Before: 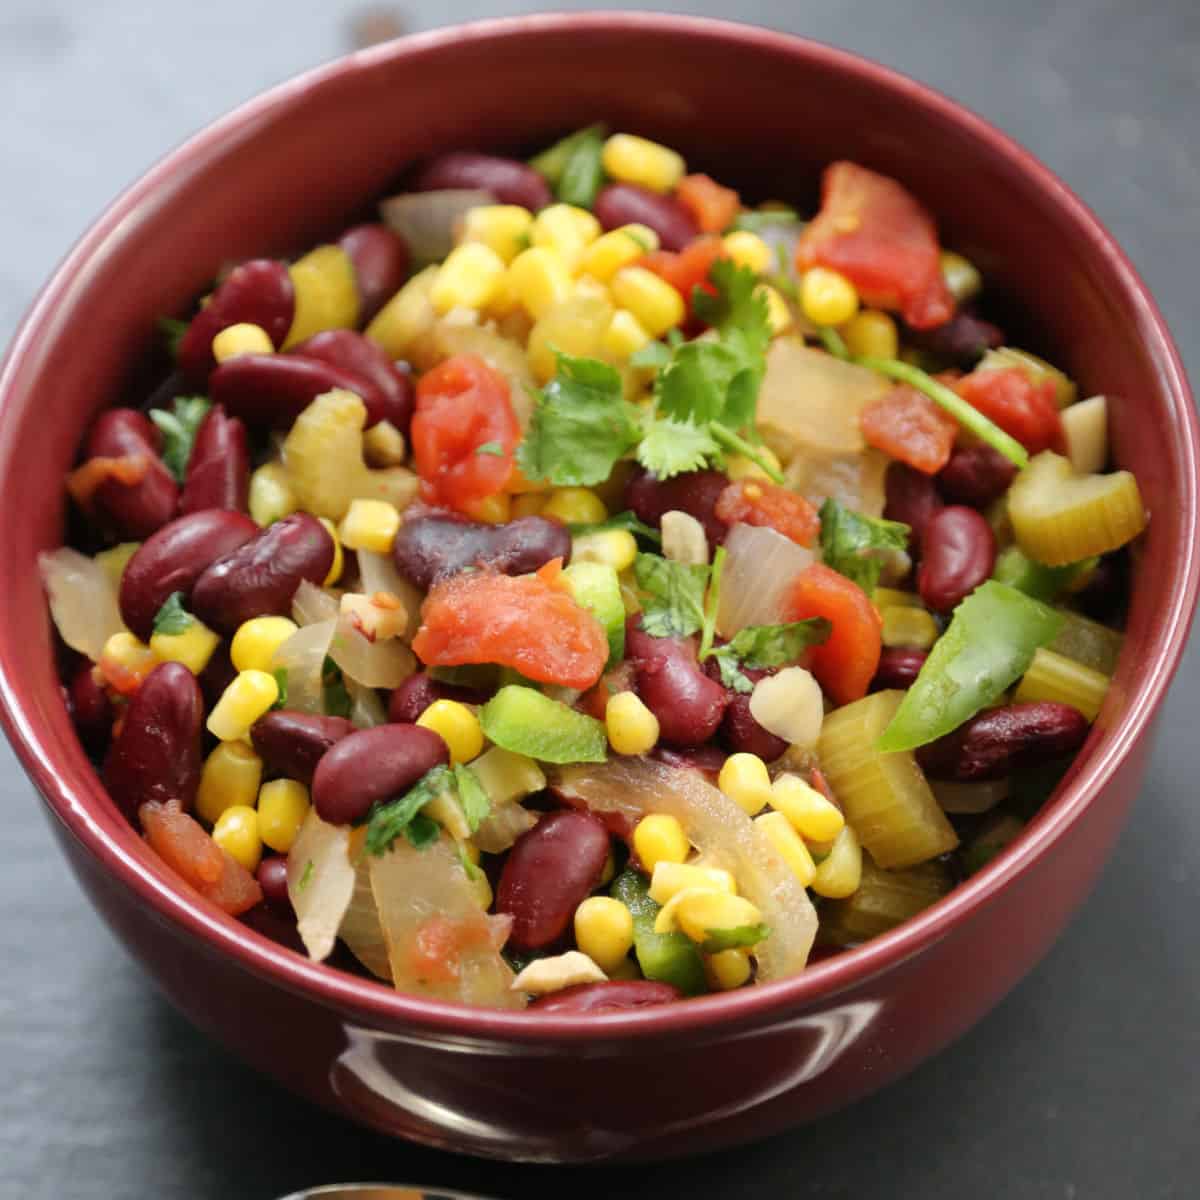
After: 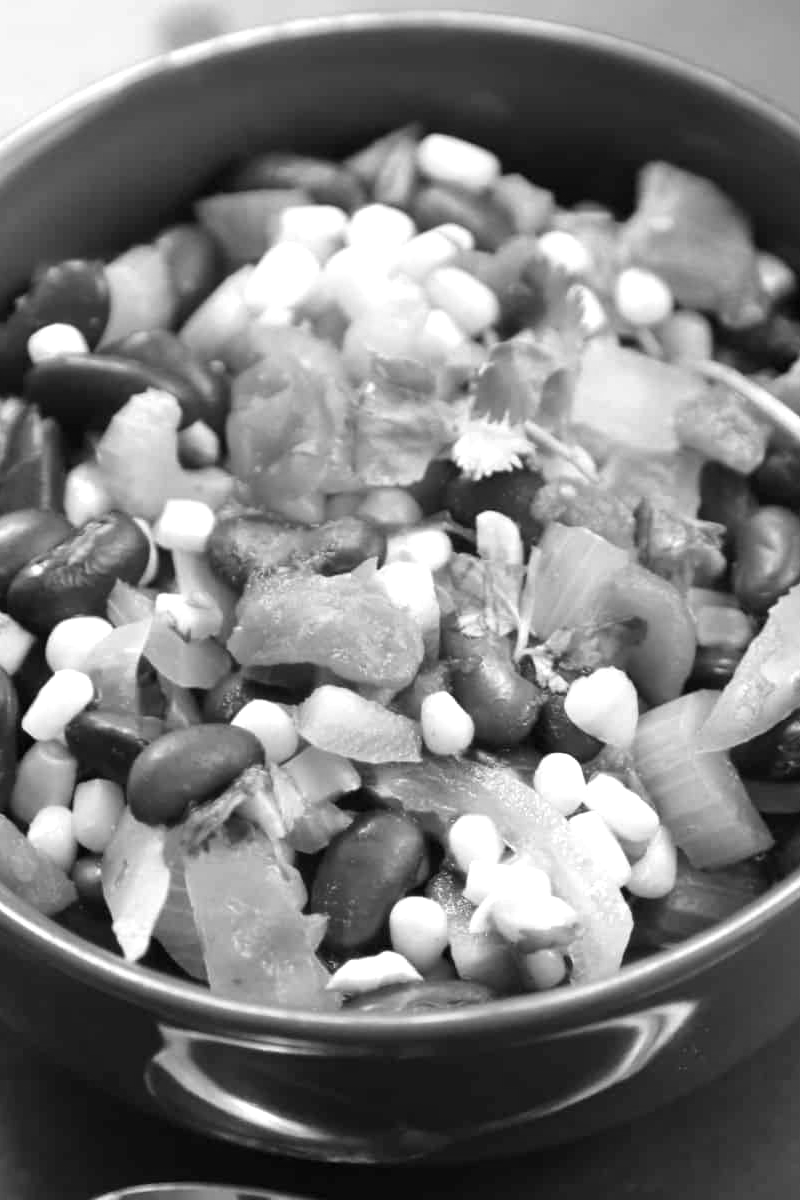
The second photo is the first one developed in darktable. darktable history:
crop and rotate: left 15.446%, right 17.836%
monochrome: on, module defaults
exposure: exposure 0.564 EV, compensate highlight preservation false
